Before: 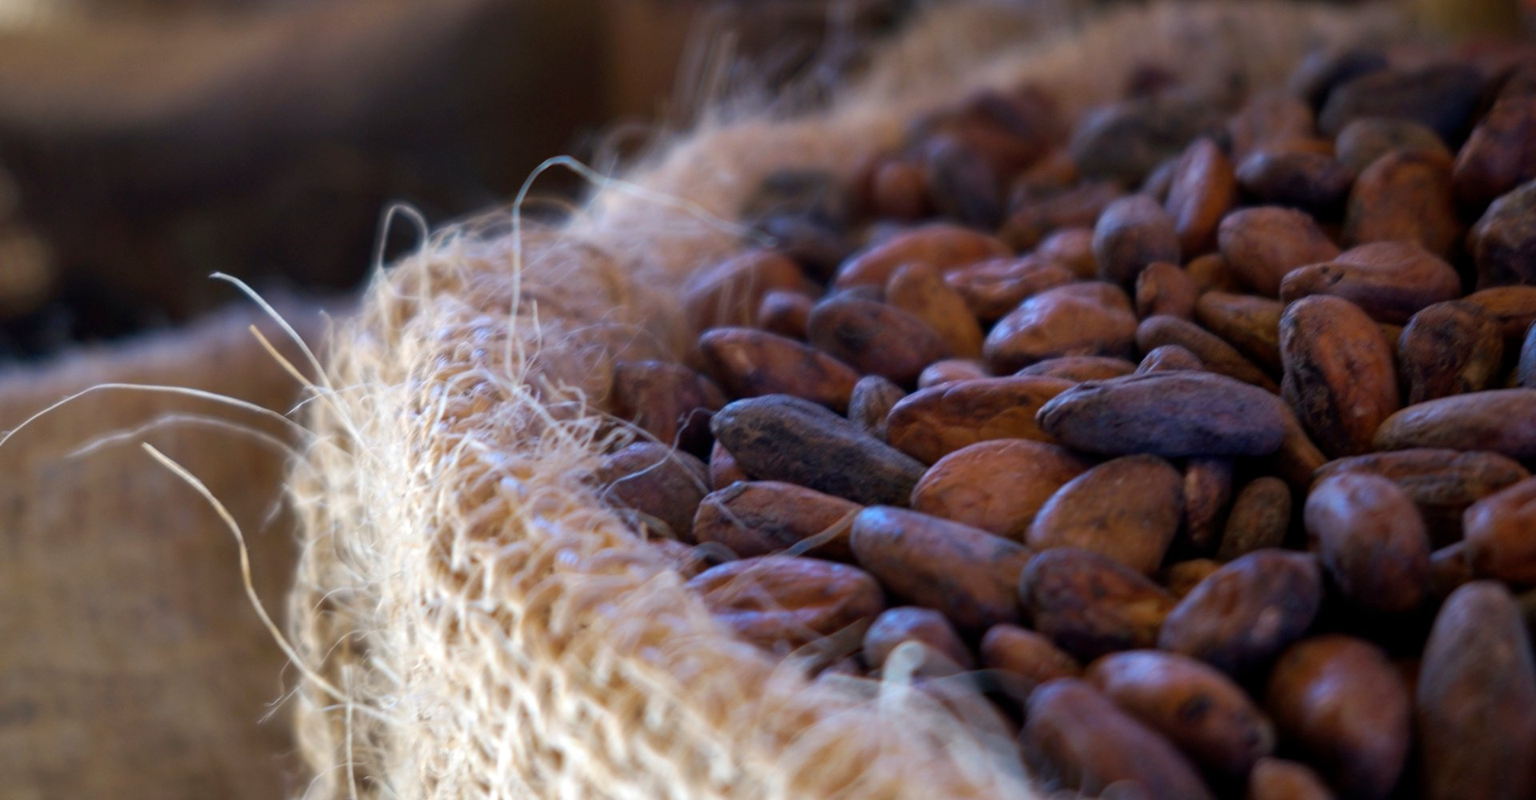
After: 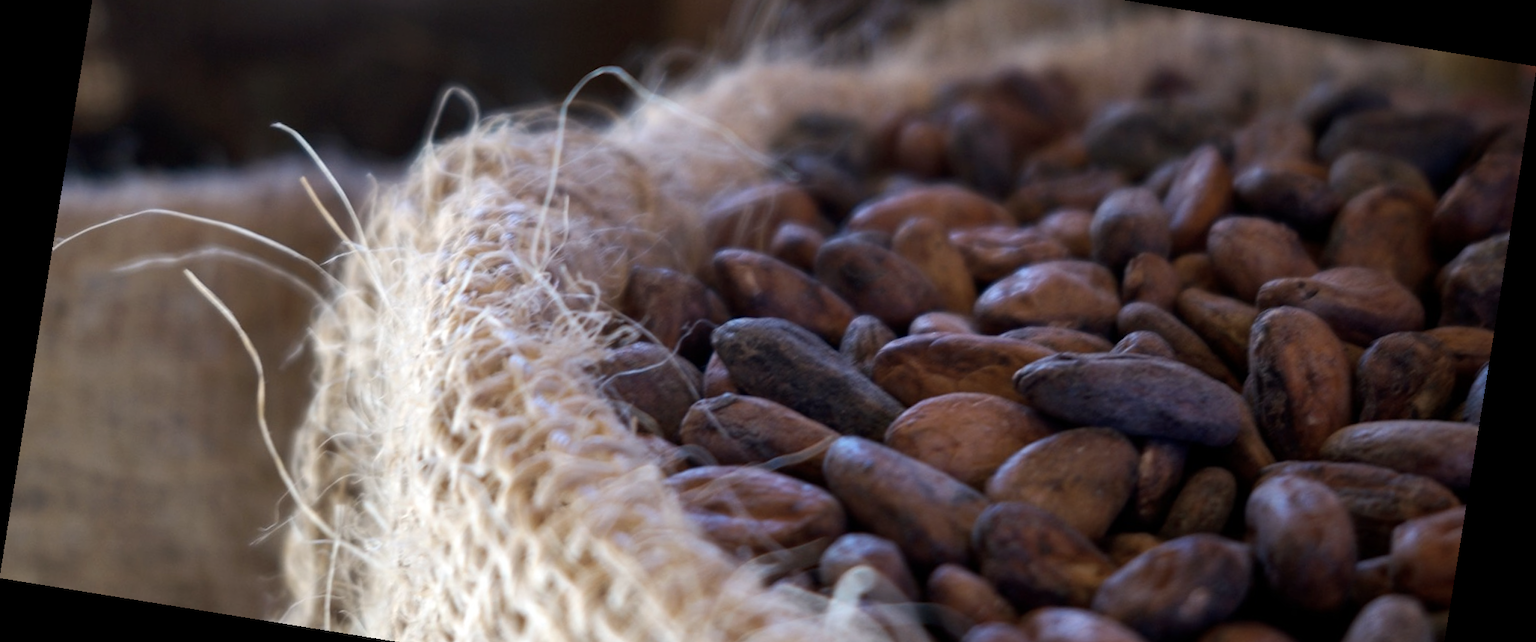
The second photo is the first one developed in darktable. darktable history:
crop: top 16.727%, bottom 16.727%
tone equalizer: on, module defaults
rotate and perspective: rotation 9.12°, automatic cropping off
contrast brightness saturation: contrast 0.1, saturation -0.3
